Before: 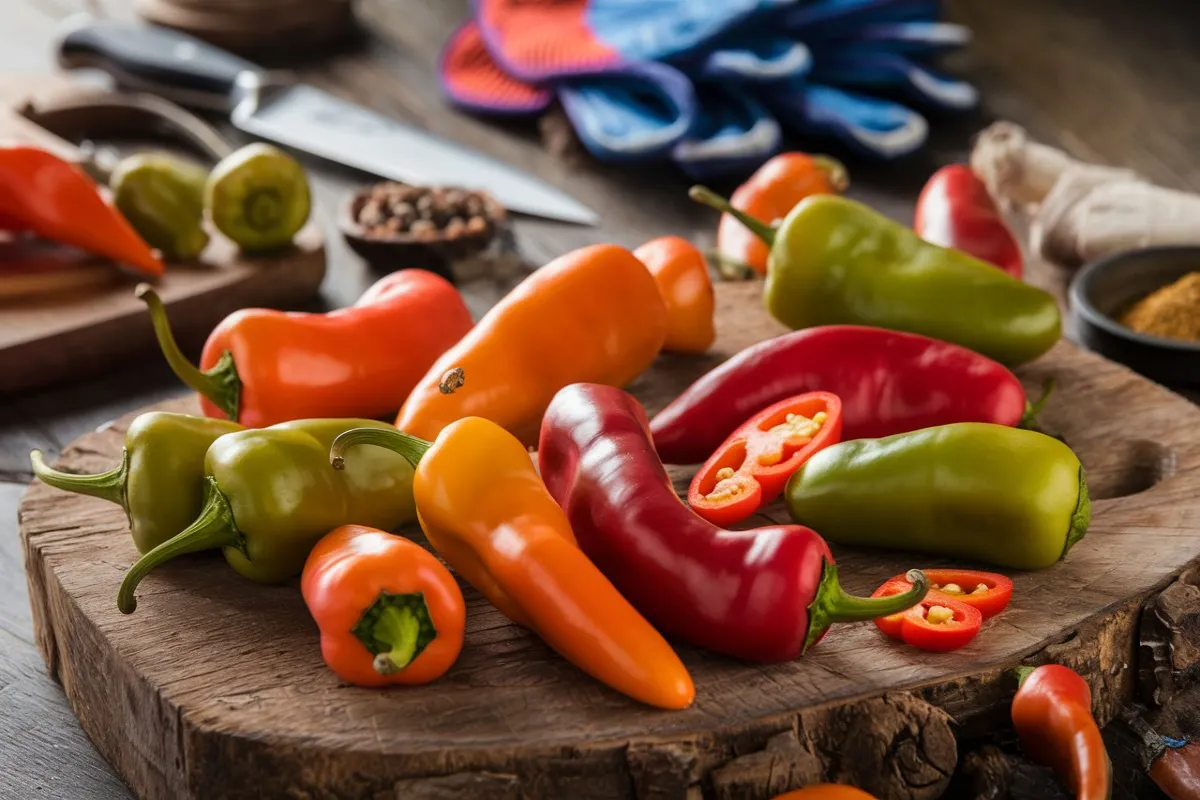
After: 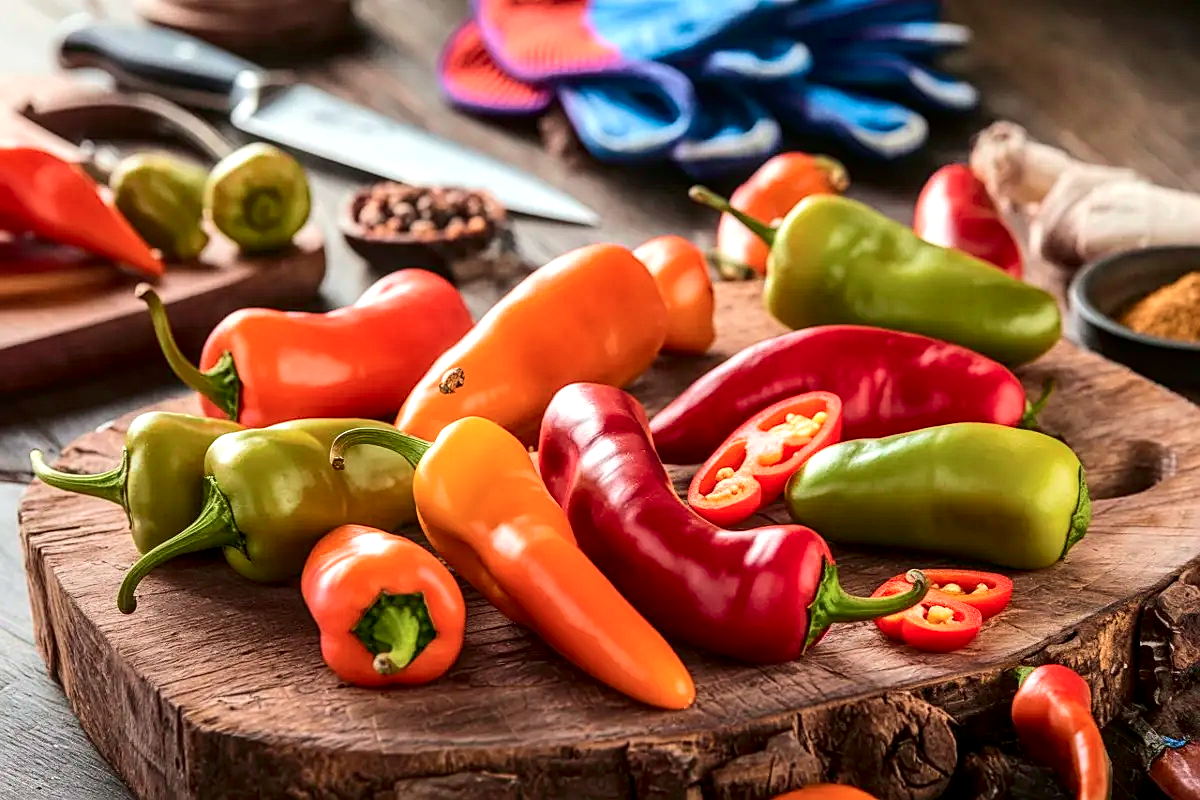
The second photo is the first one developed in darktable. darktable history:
local contrast: on, module defaults
exposure: black level correction 0, exposure 0.6 EV, compensate exposure bias true, compensate highlight preservation false
tone curve: curves: ch0 [(0, 0) (0.068, 0.031) (0.175, 0.132) (0.337, 0.304) (0.498, 0.511) (0.748, 0.762) (0.993, 0.954)]; ch1 [(0, 0) (0.294, 0.184) (0.359, 0.34) (0.362, 0.35) (0.43, 0.41) (0.469, 0.453) (0.495, 0.489) (0.54, 0.563) (0.612, 0.641) (1, 1)]; ch2 [(0, 0) (0.431, 0.419) (0.495, 0.502) (0.524, 0.534) (0.557, 0.56) (0.634, 0.654) (0.728, 0.722) (1, 1)], color space Lab, independent channels, preserve colors none
sharpen: on, module defaults
